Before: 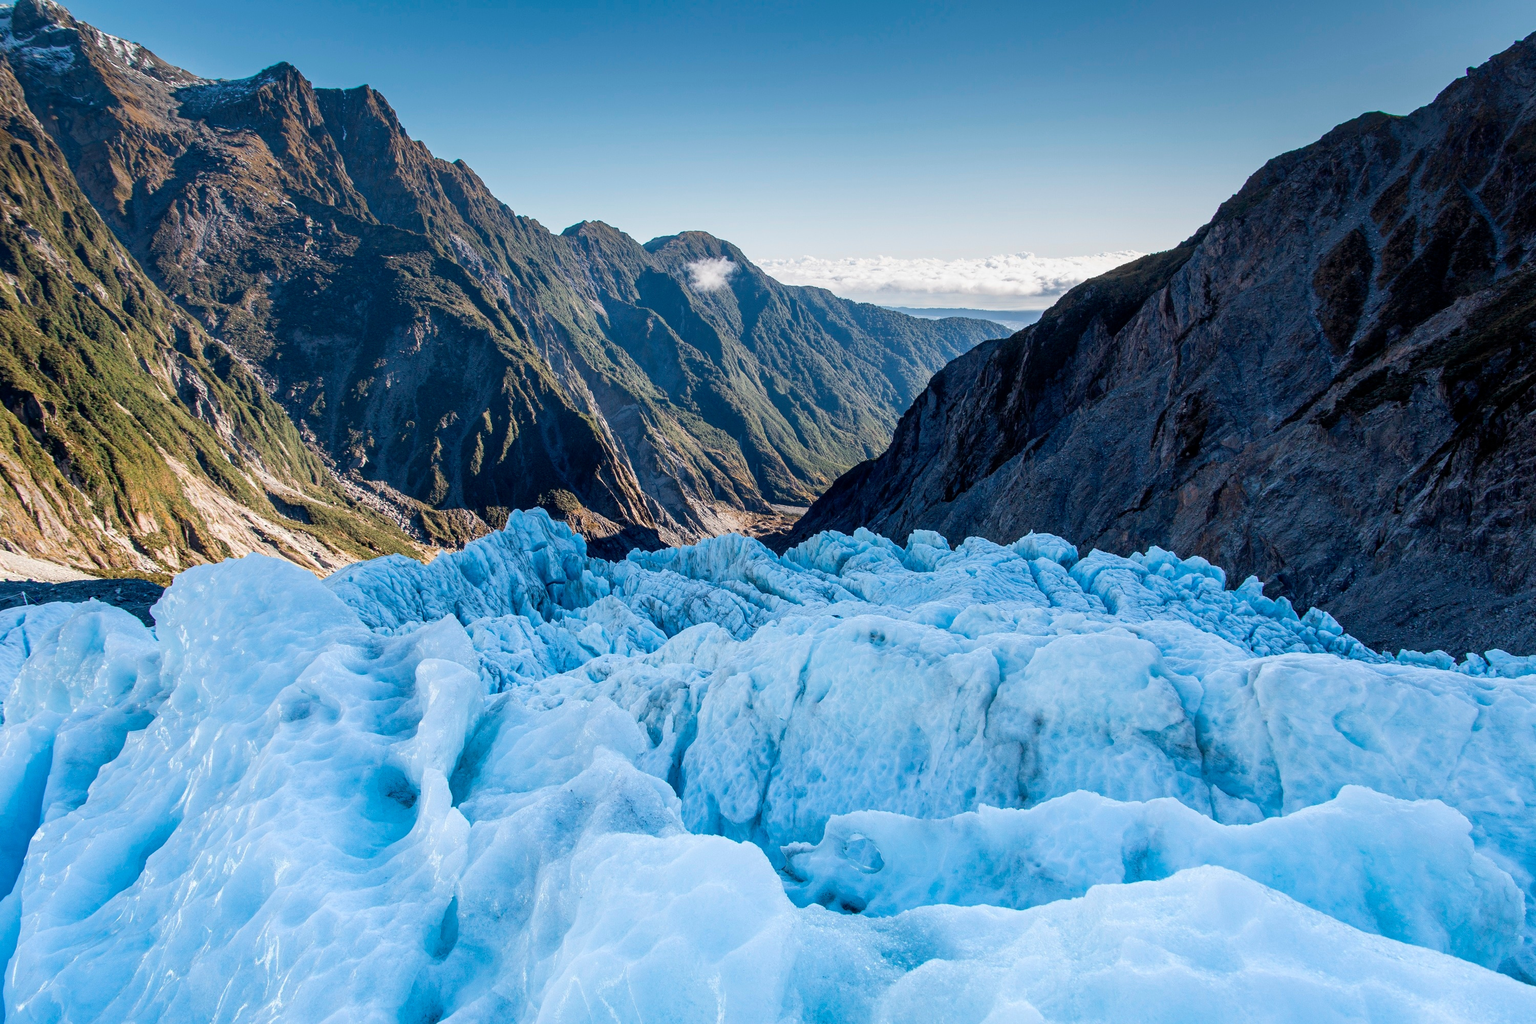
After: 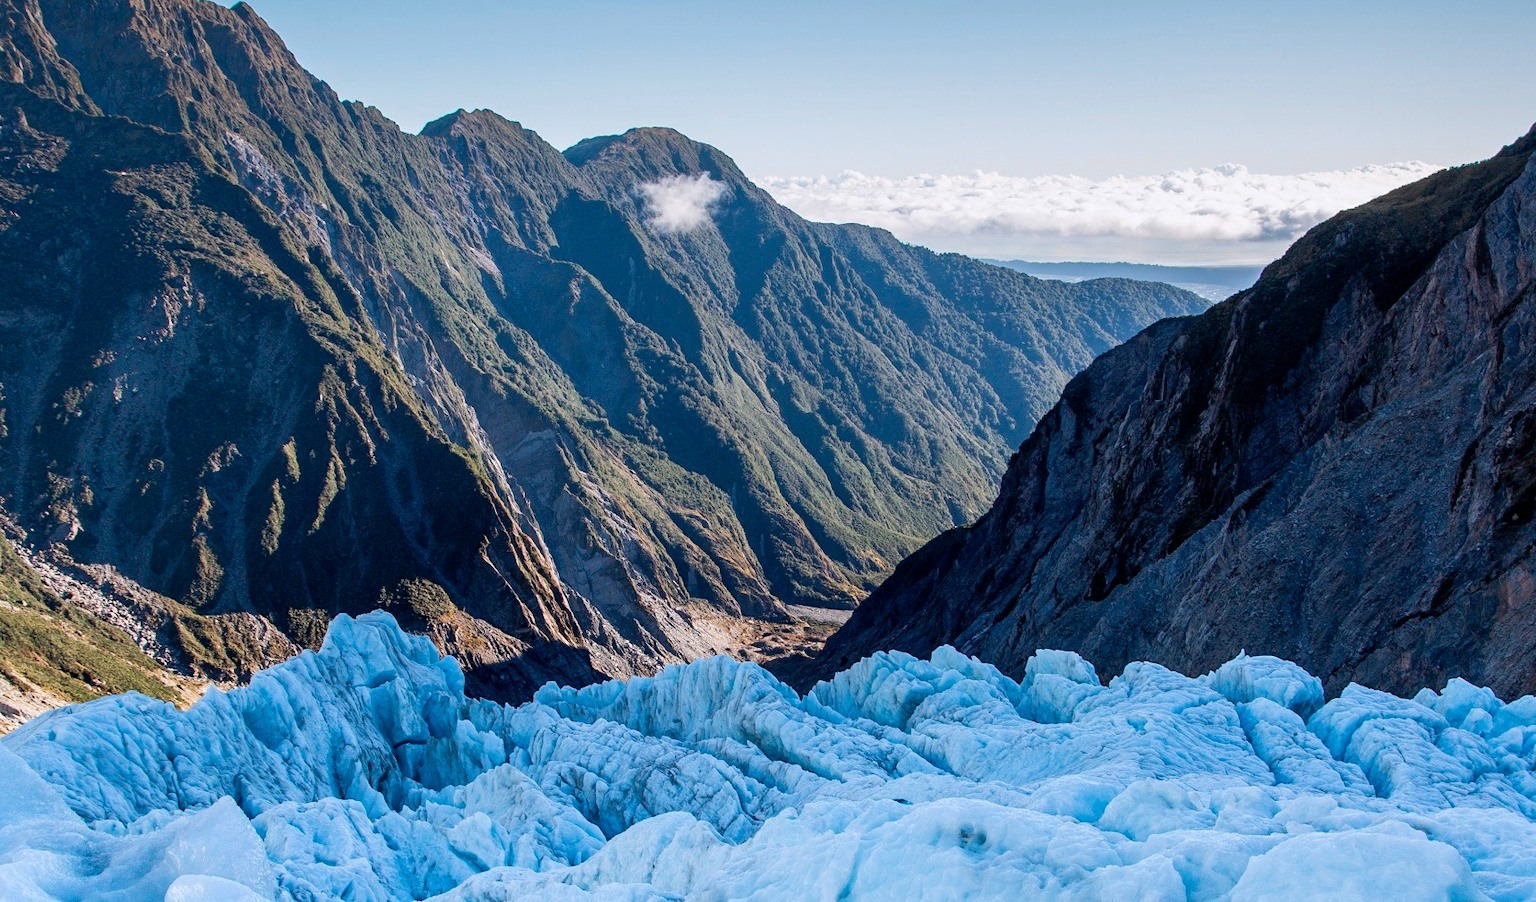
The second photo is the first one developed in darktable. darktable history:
crop: left 20.932%, top 15.471%, right 21.848%, bottom 34.081%
white balance: red 1.004, blue 1.024
